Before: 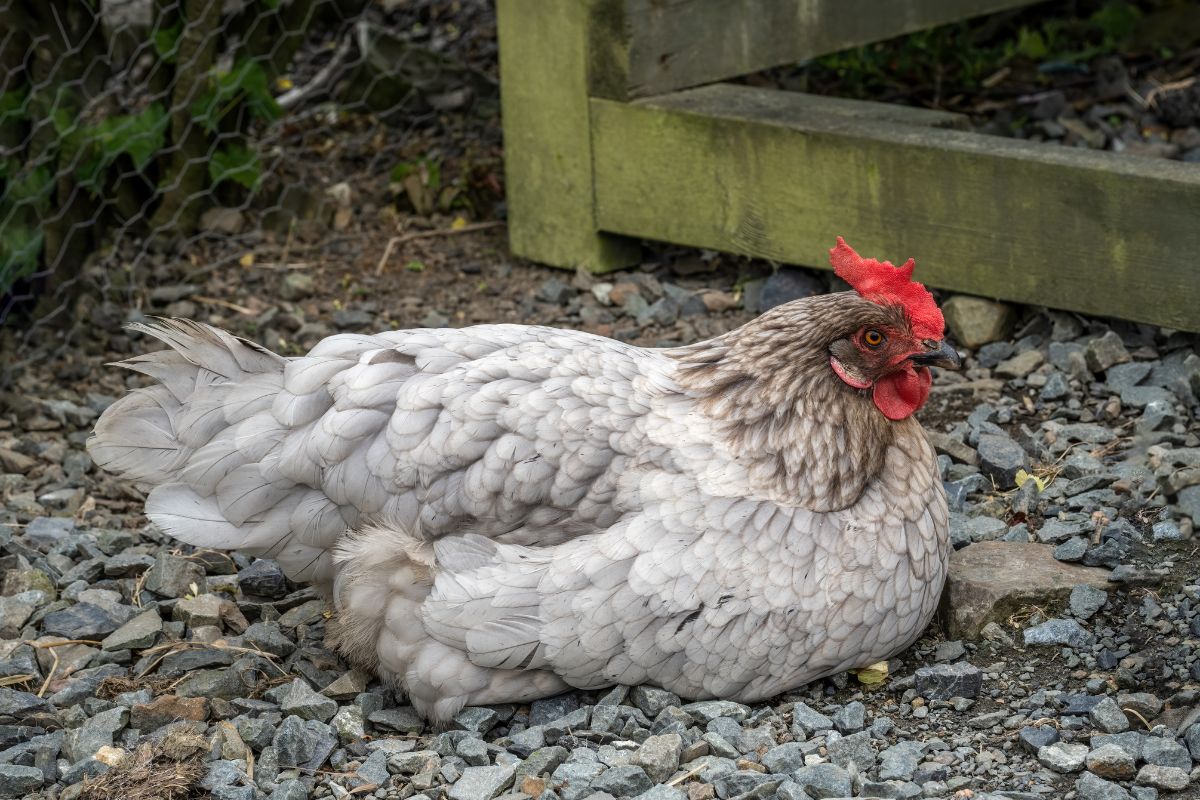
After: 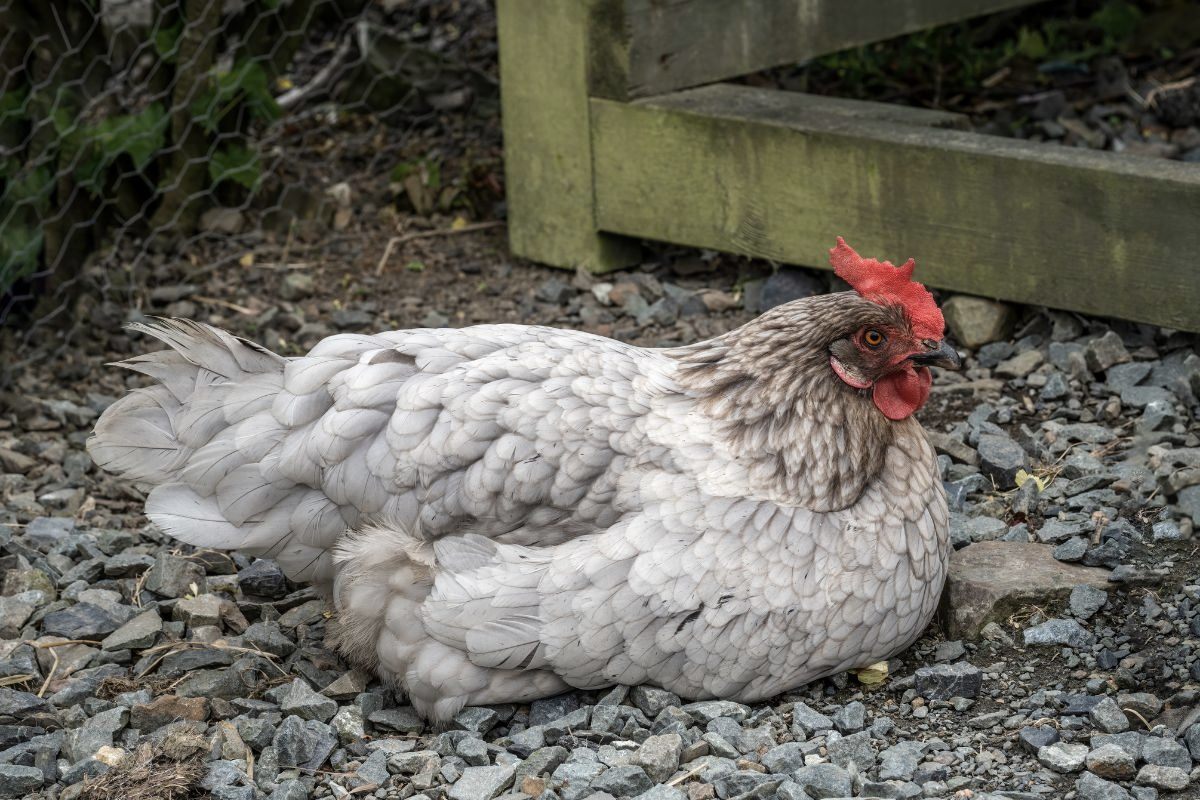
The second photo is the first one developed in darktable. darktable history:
contrast brightness saturation: contrast 0.065, brightness -0.009, saturation -0.235
